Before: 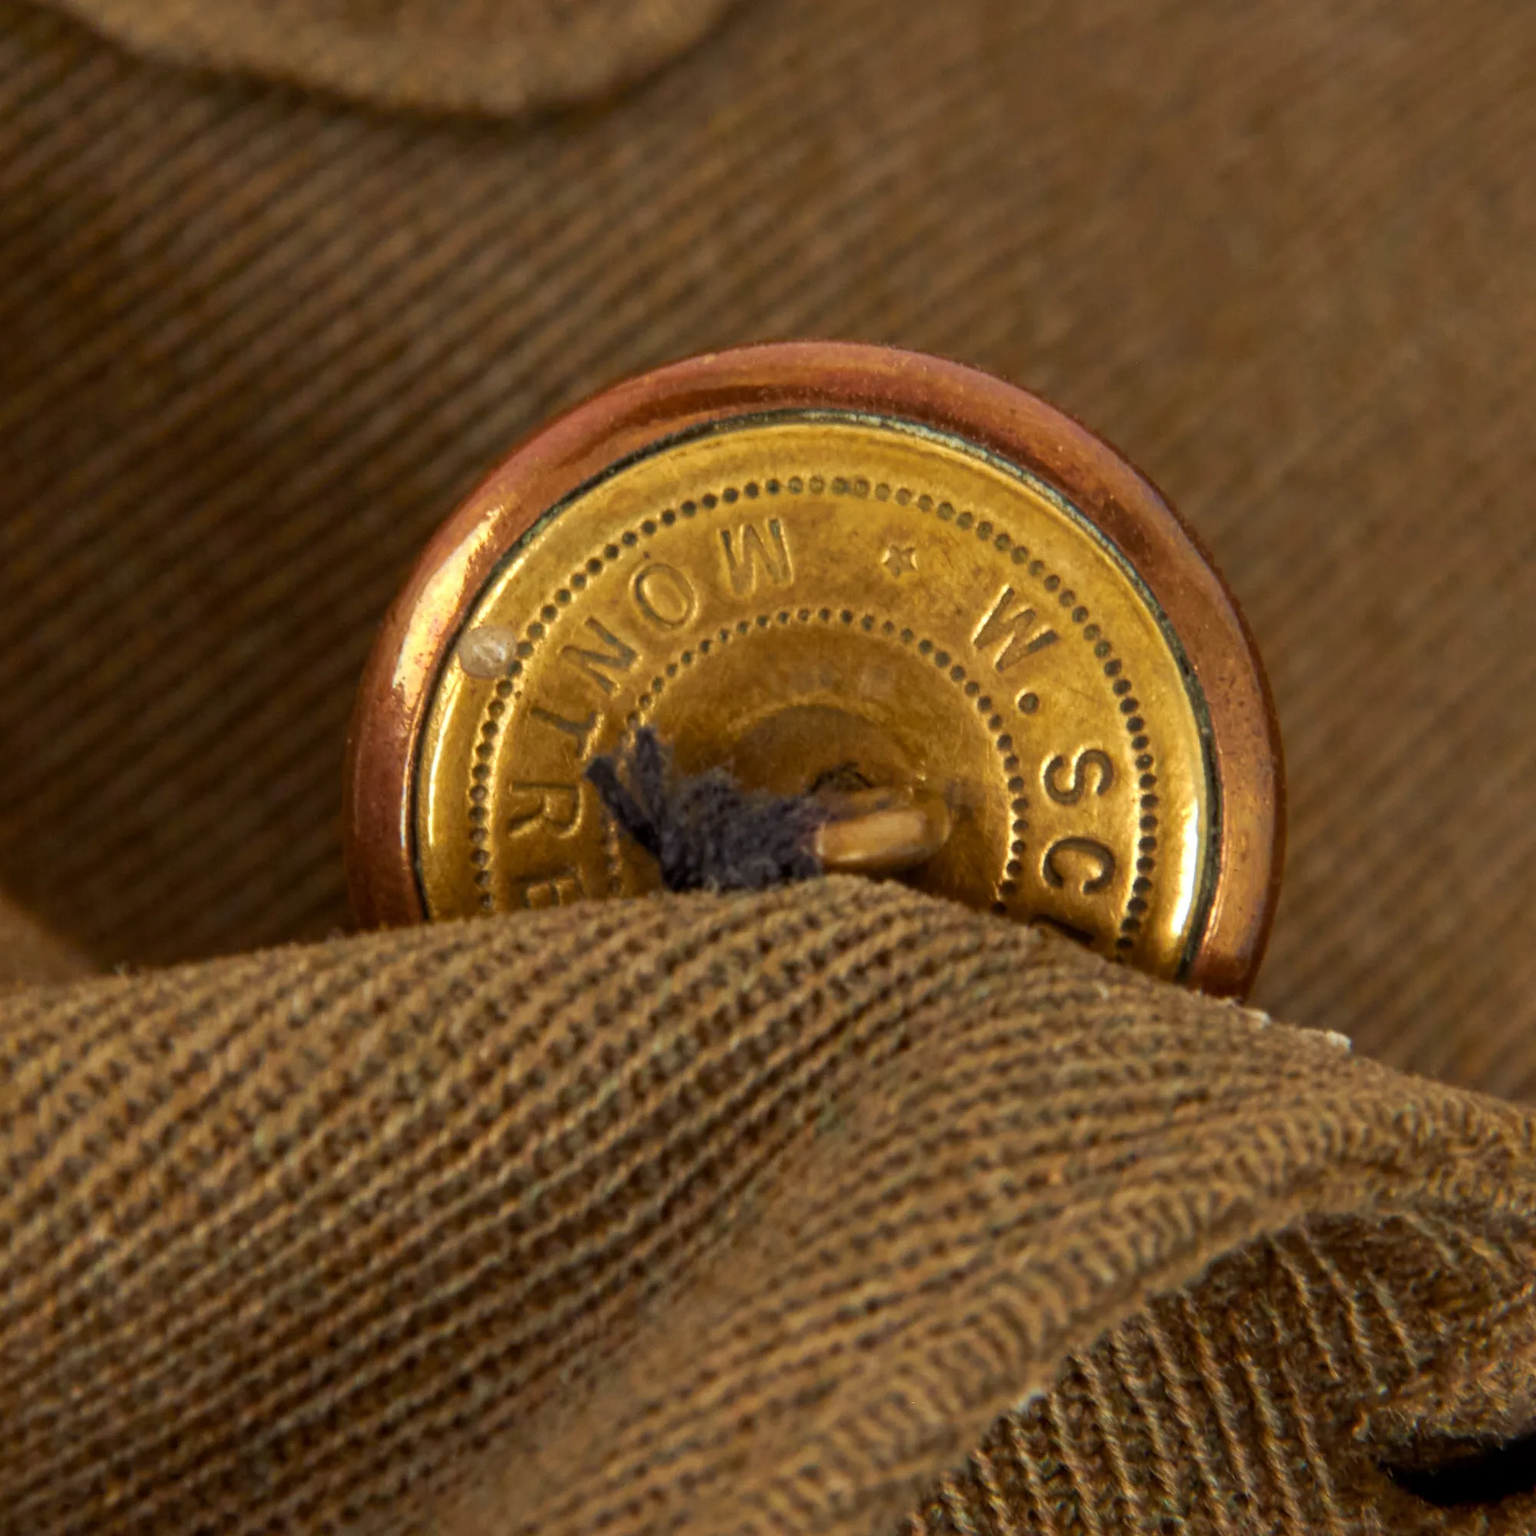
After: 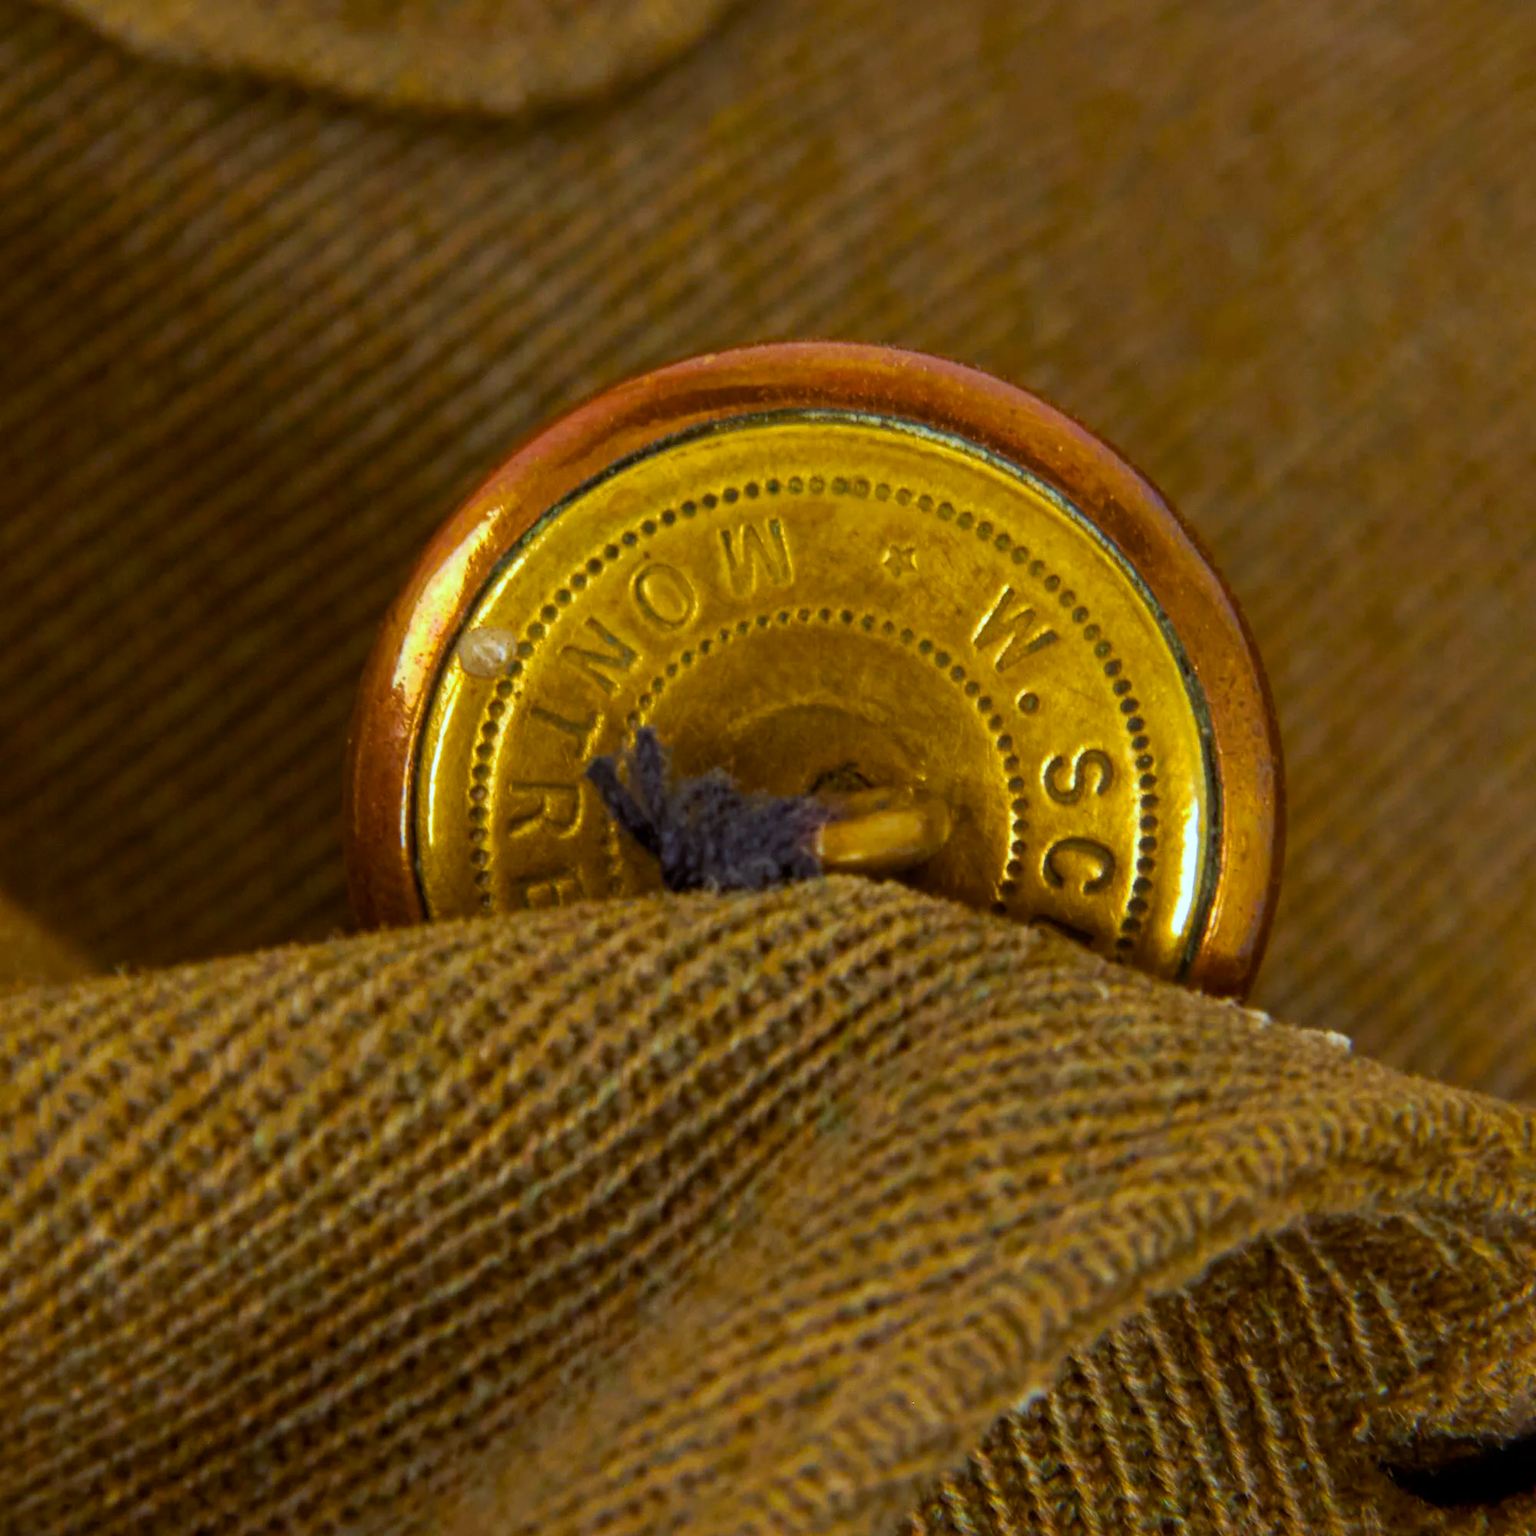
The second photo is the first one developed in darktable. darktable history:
color balance rgb: linear chroma grading › global chroma 15%, perceptual saturation grading › global saturation 30%
white balance: red 0.931, blue 1.11
